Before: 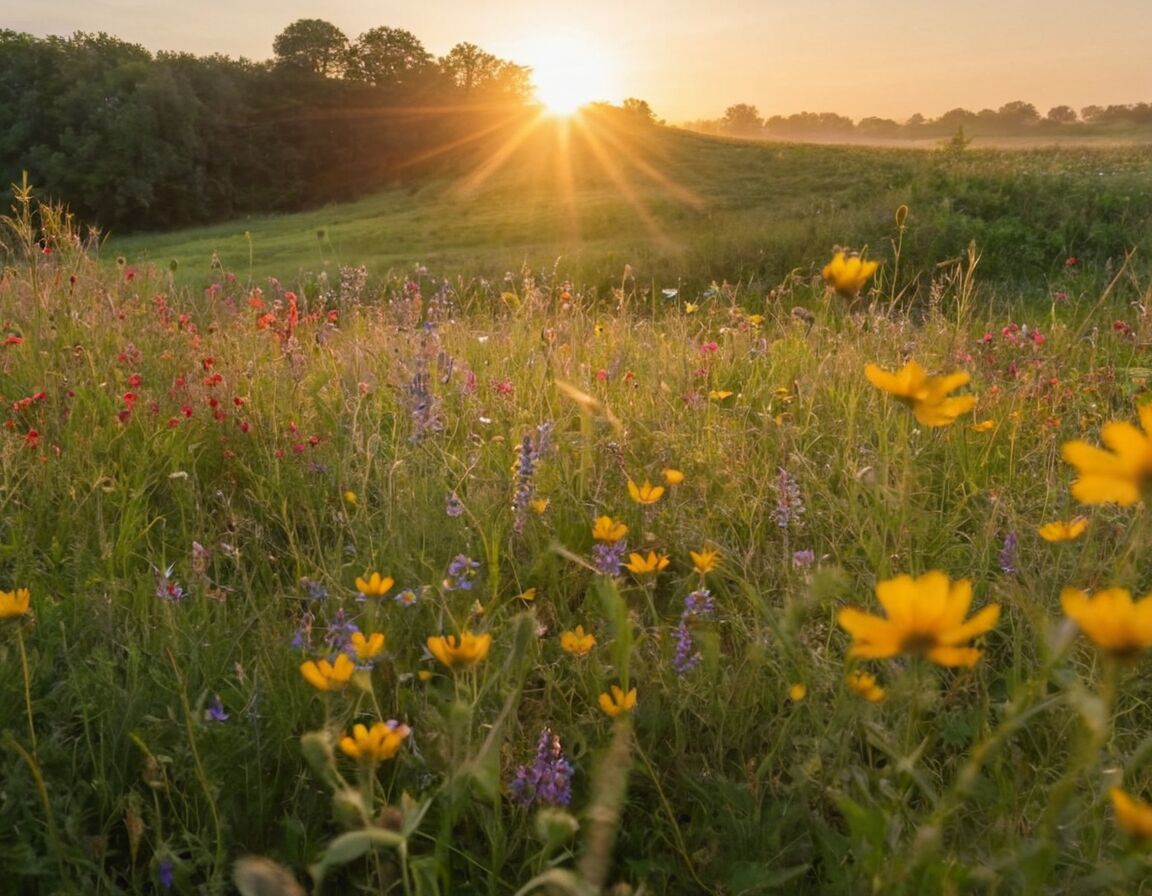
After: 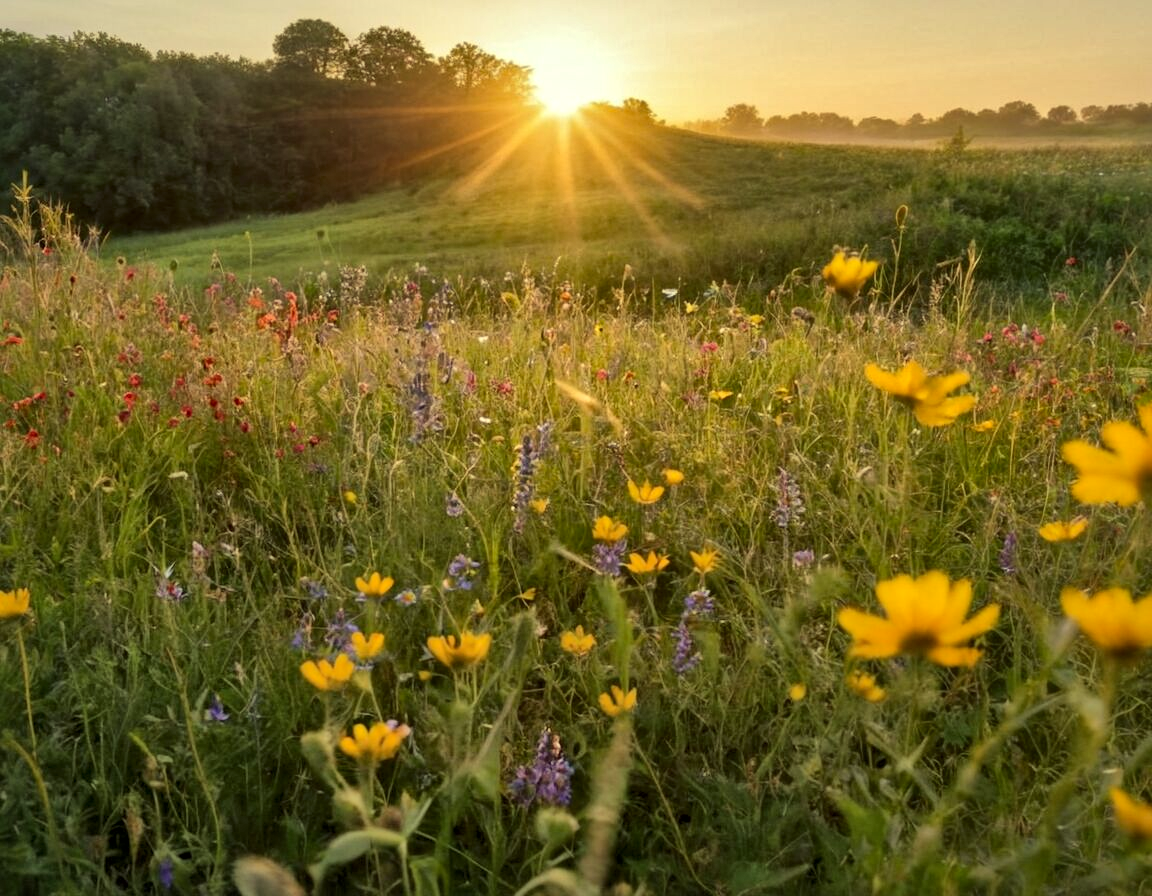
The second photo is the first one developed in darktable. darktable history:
shadows and highlights: shadows 36.32, highlights -27.55, soften with gaussian
local contrast: mode bilateral grid, contrast 19, coarseness 51, detail 162%, midtone range 0.2
color correction: highlights a* -5.75, highlights b* 10.99
